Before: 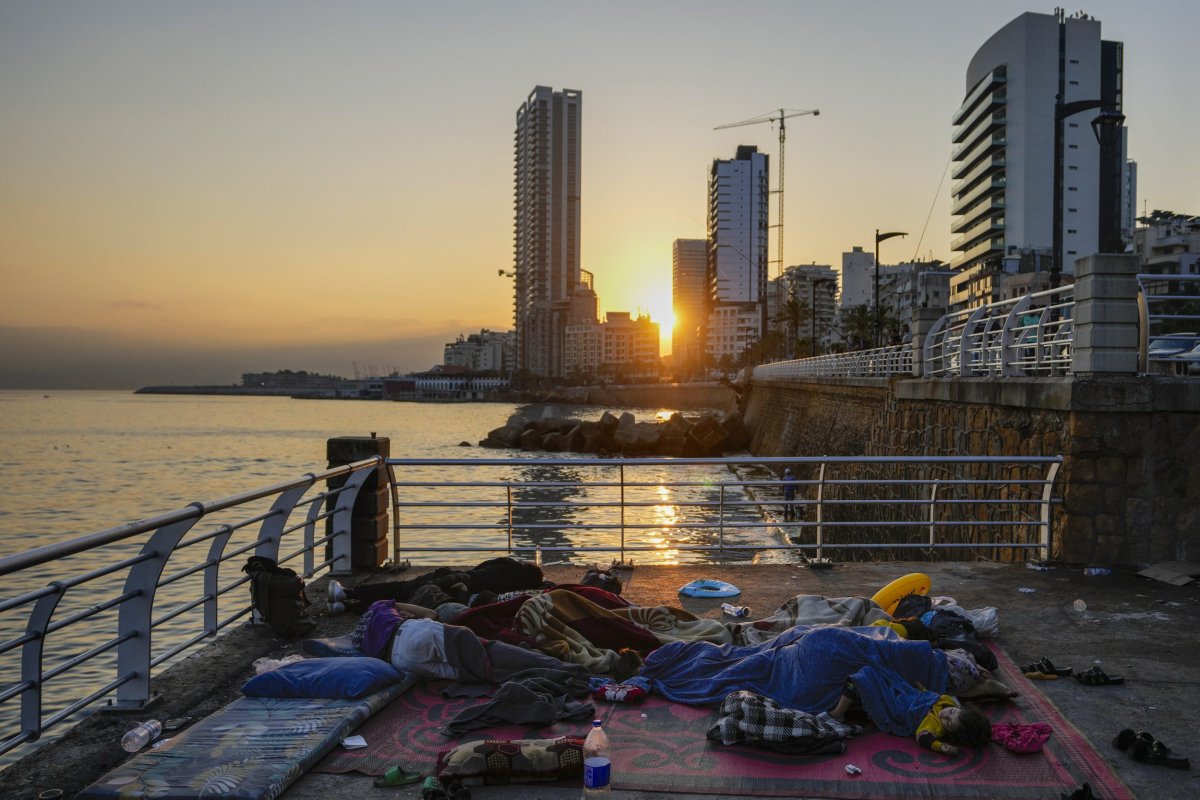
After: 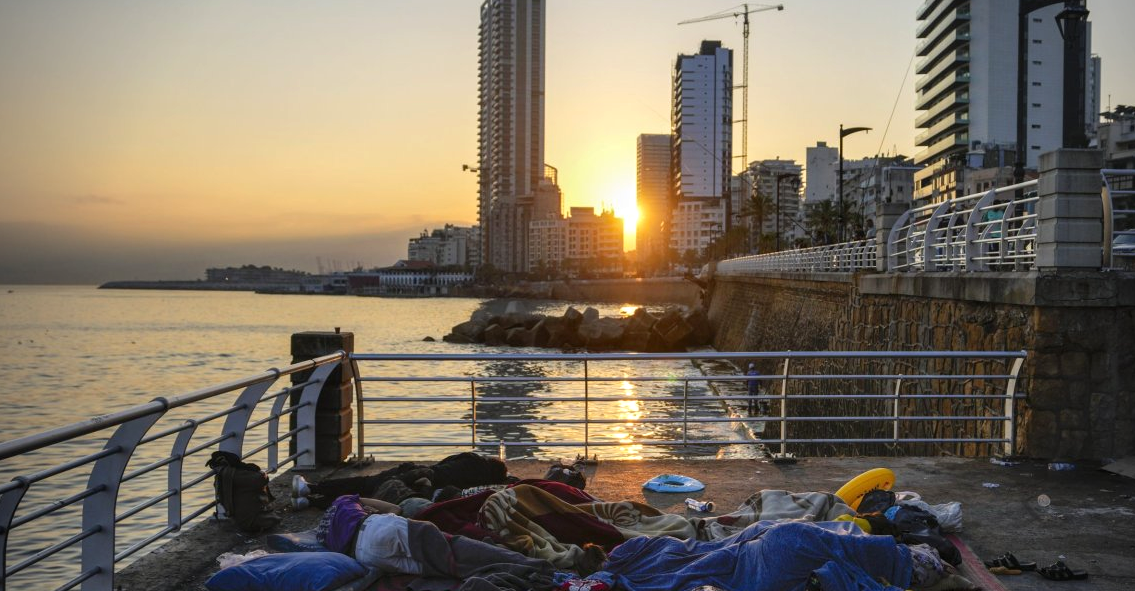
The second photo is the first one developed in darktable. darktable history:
crop and rotate: left 3.003%, top 13.307%, right 2.412%, bottom 12.813%
vignetting: on, module defaults
exposure: exposure 0.403 EV, compensate highlight preservation false
